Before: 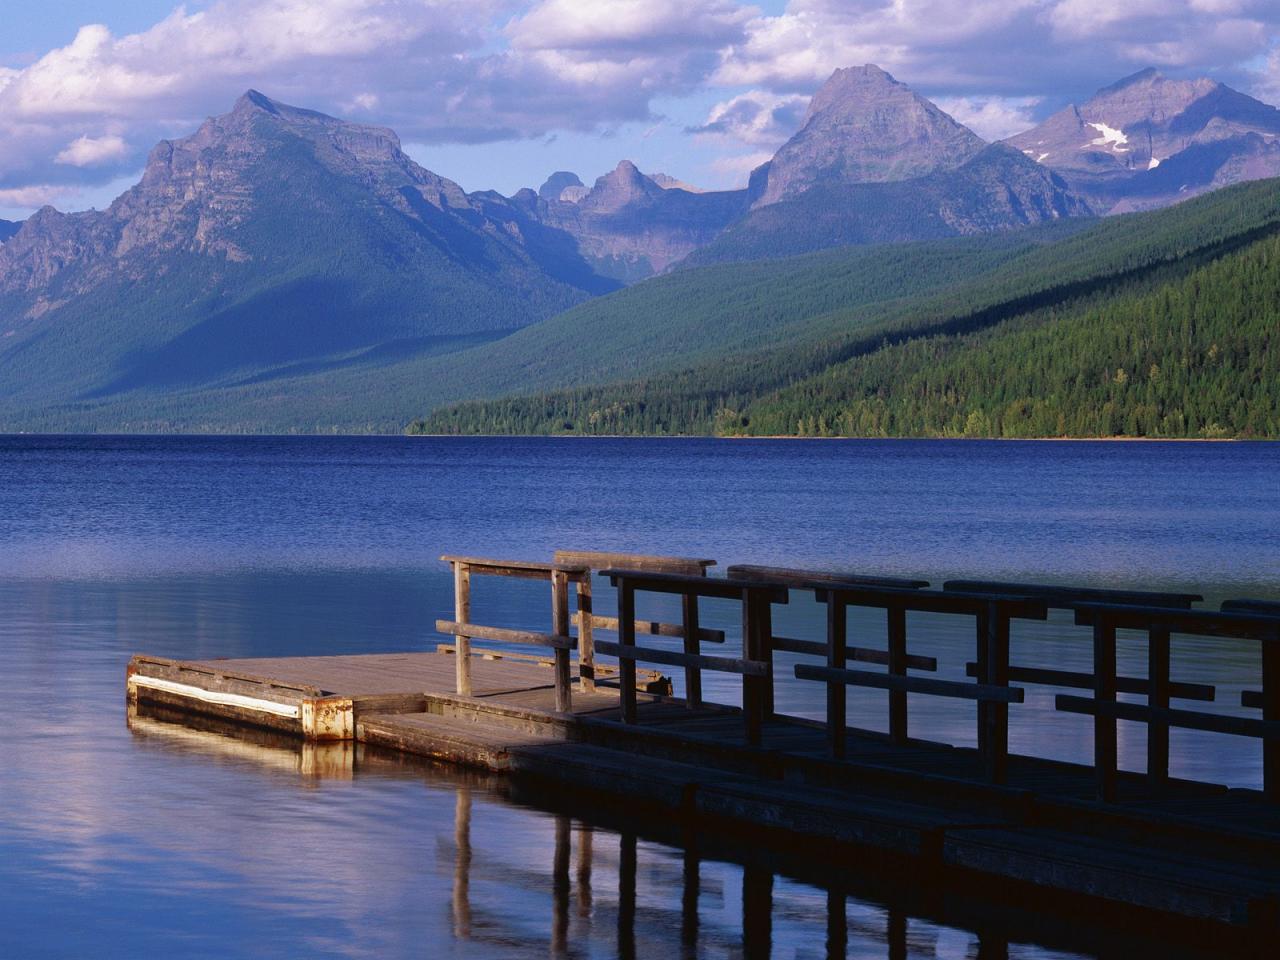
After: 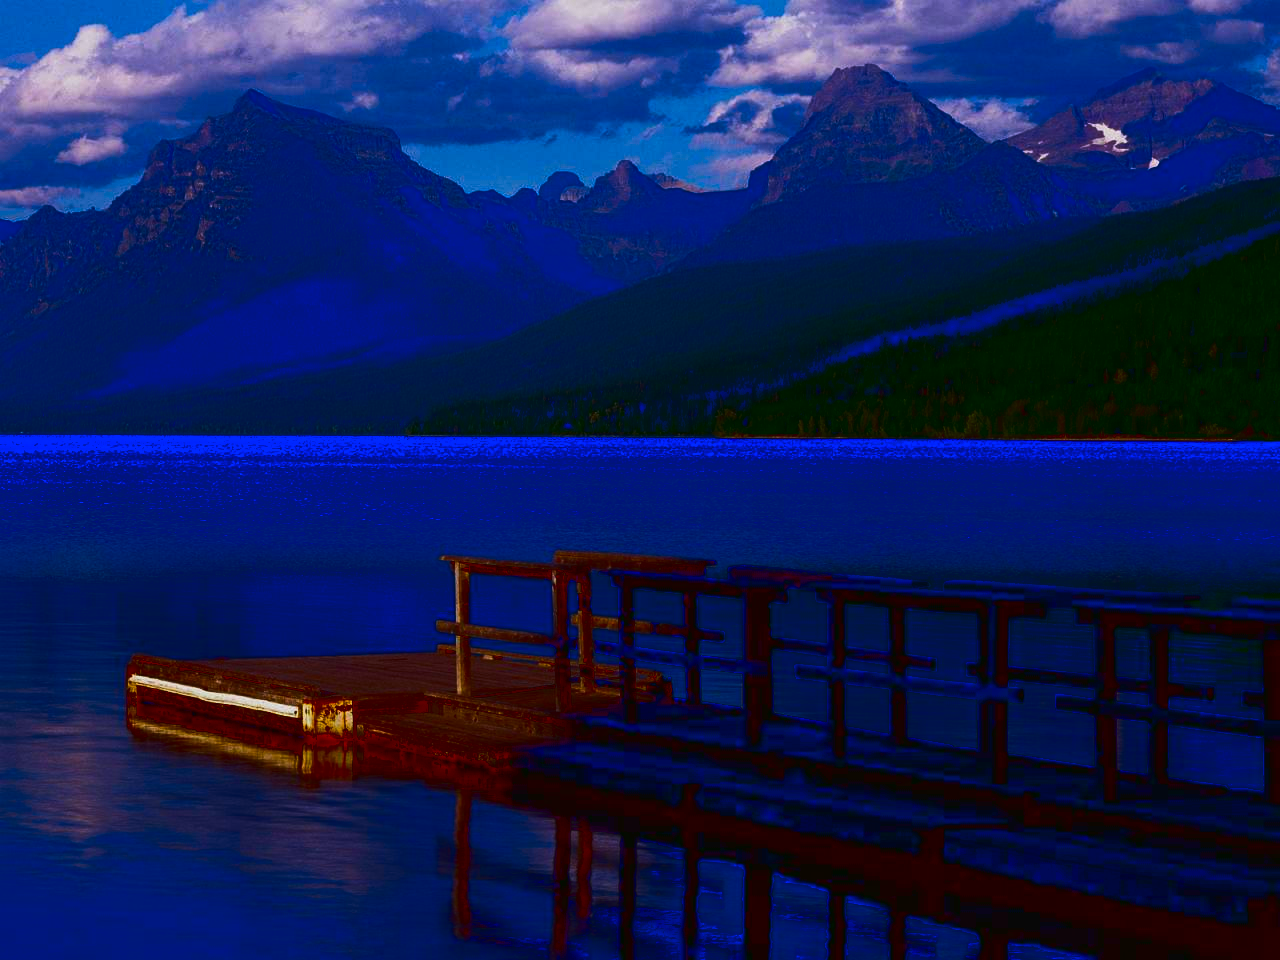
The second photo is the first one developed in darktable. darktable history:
contrast brightness saturation: brightness -0.99, saturation 0.995
tone curve: curves: ch0 [(0, 0.018) (0.036, 0.038) (0.15, 0.131) (0.27, 0.247) (0.528, 0.554) (0.761, 0.761) (1, 0.919)]; ch1 [(0, 0) (0.179, 0.173) (0.322, 0.32) (0.429, 0.431) (0.502, 0.5) (0.519, 0.522) (0.562, 0.588) (0.625, 0.67) (0.711, 0.745) (1, 1)]; ch2 [(0, 0) (0.29, 0.295) (0.404, 0.436) (0.497, 0.499) (0.521, 0.523) (0.561, 0.605) (0.657, 0.655) (0.712, 0.764) (1, 1)], color space Lab, linked channels, preserve colors none
